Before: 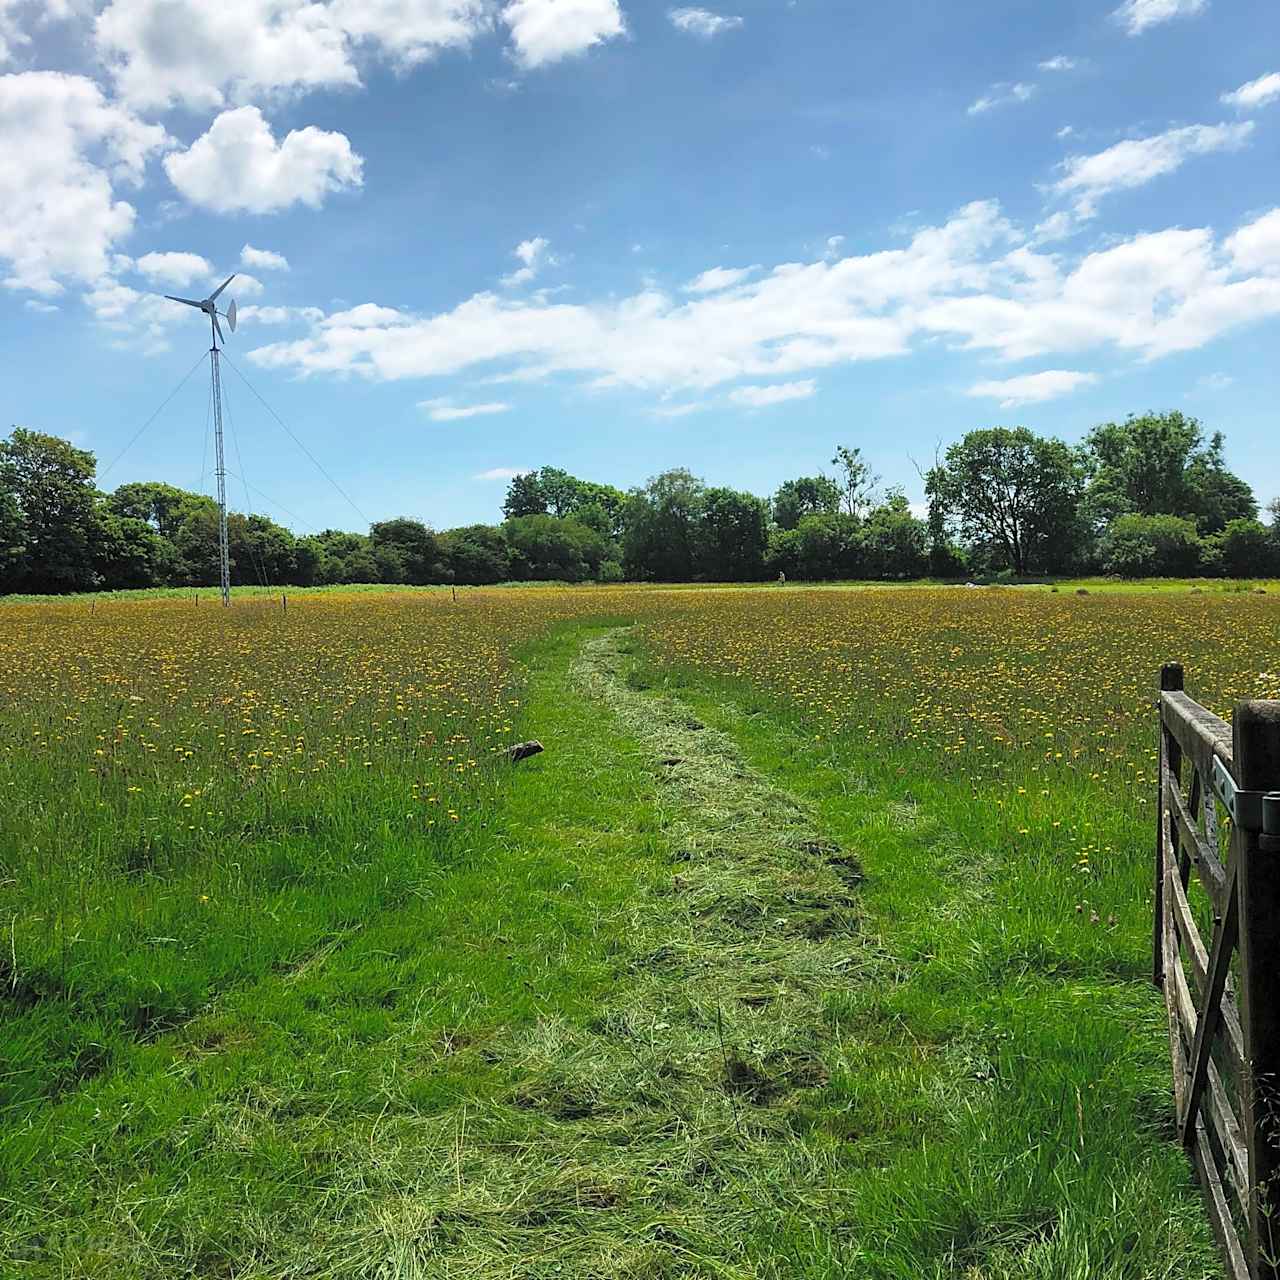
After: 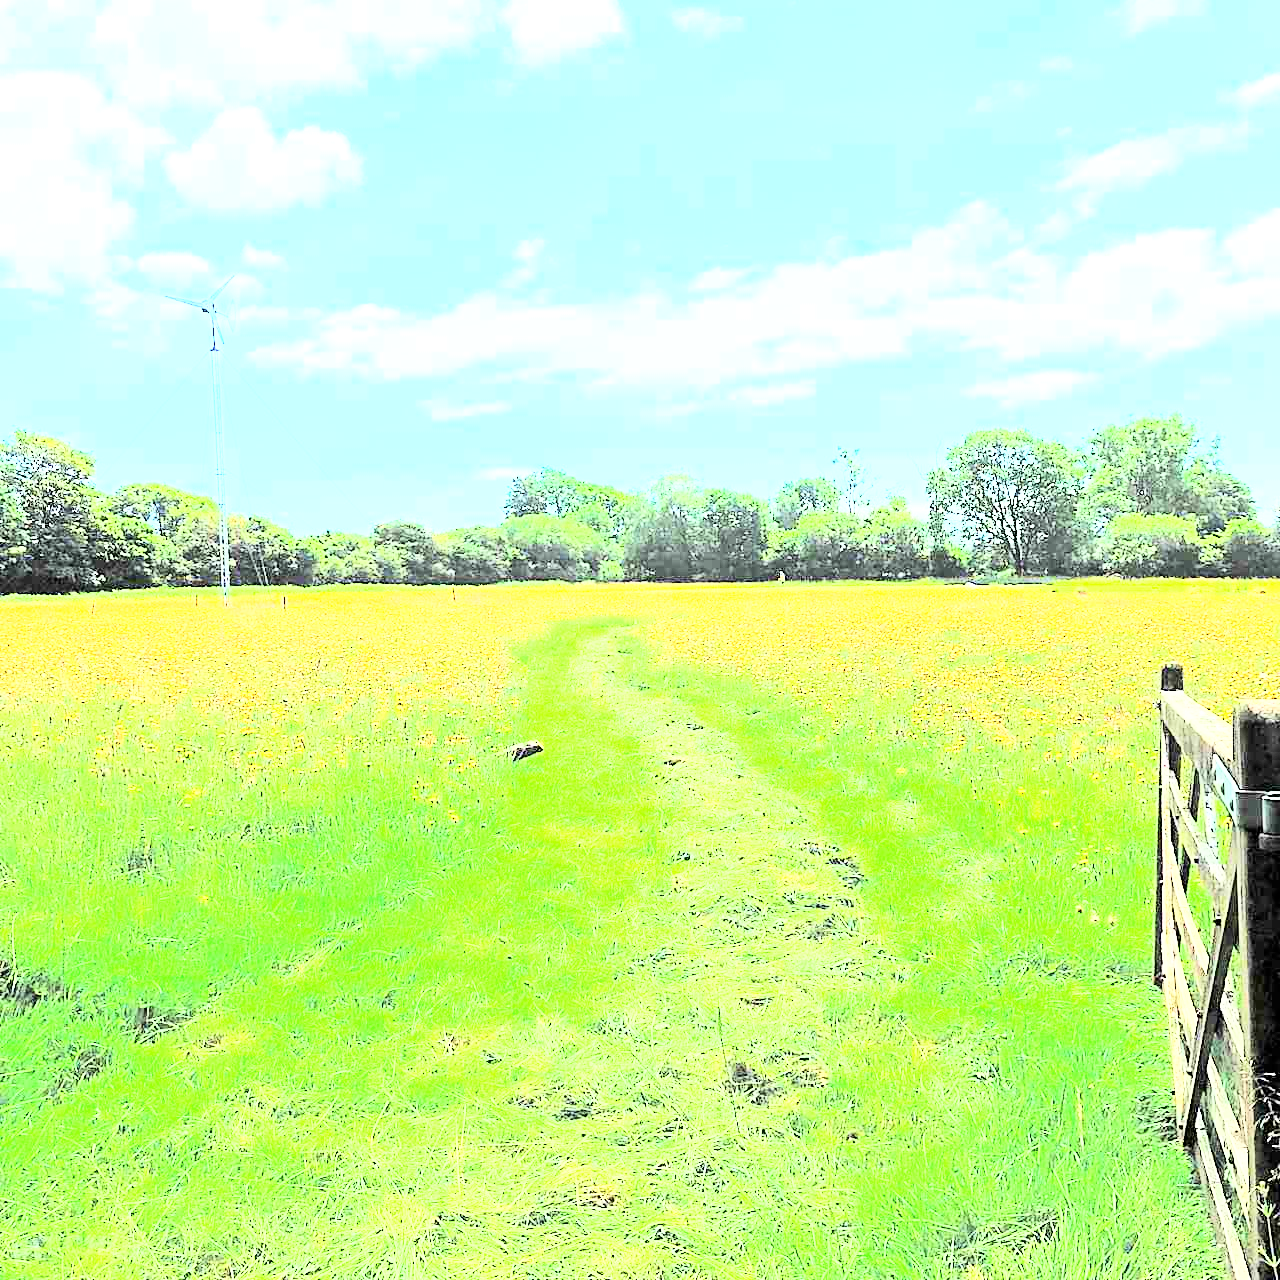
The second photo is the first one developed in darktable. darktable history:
base curve: curves: ch0 [(0, 0) (0.007, 0.004) (0.027, 0.03) (0.046, 0.07) (0.207, 0.54) (0.442, 0.872) (0.673, 0.972) (1, 1)]
exposure: exposure 2.269 EV, compensate highlight preservation false
tone curve: curves: ch0 [(0, 0) (0.004, 0.001) (0.133, 0.151) (0.325, 0.399) (0.475, 0.579) (0.832, 0.902) (1, 1)], color space Lab, independent channels, preserve colors none
